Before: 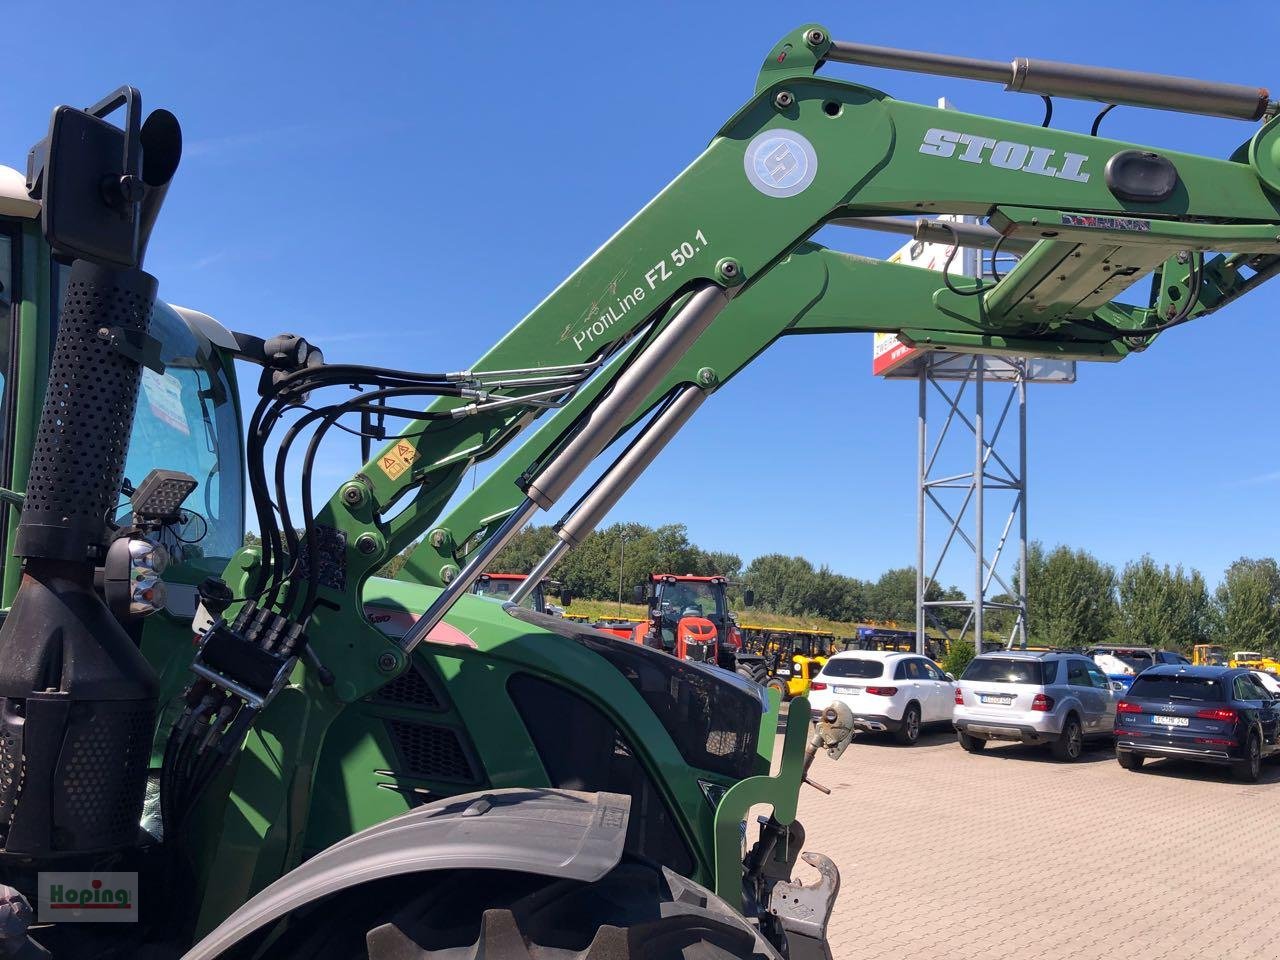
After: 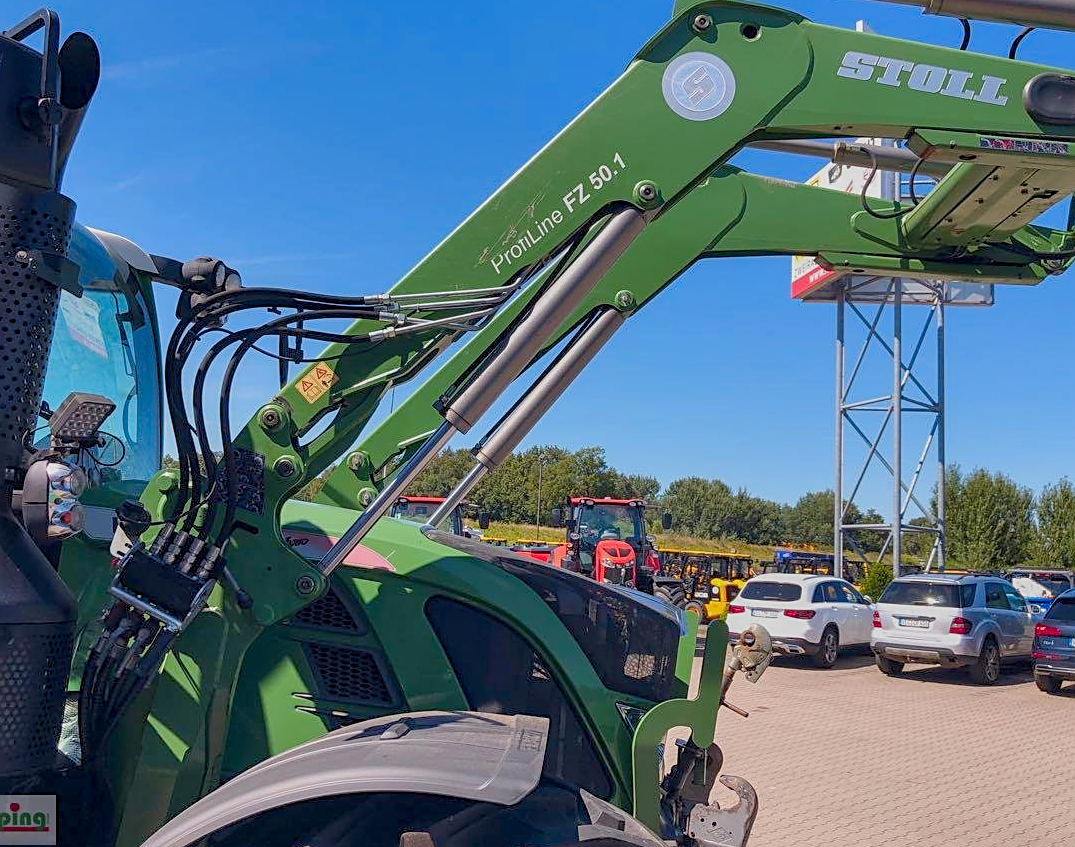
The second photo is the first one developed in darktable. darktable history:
crop: left 6.459%, top 8.068%, right 9.545%, bottom 3.602%
local contrast: on, module defaults
shadows and highlights: shadows 36.61, highlights -27.47, soften with gaussian
sharpen: on, module defaults
color balance rgb: shadows lift › chroma 2.004%, shadows lift › hue 51.98°, perceptual saturation grading › global saturation 20.942%, perceptual saturation grading › highlights -19.776%, perceptual saturation grading › shadows 29.791%, hue shift -4.39°, contrast -21.41%
